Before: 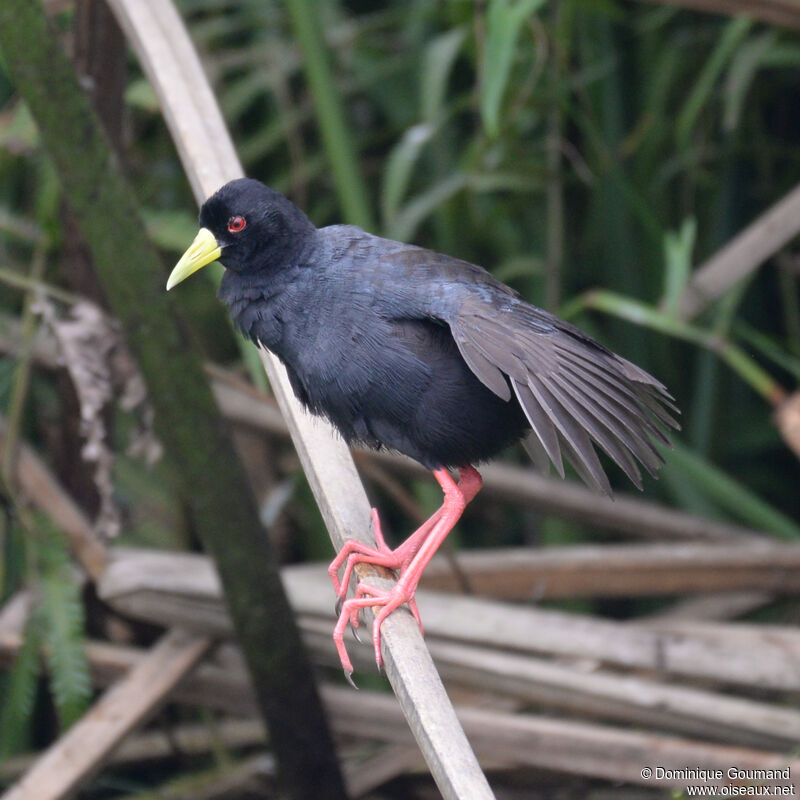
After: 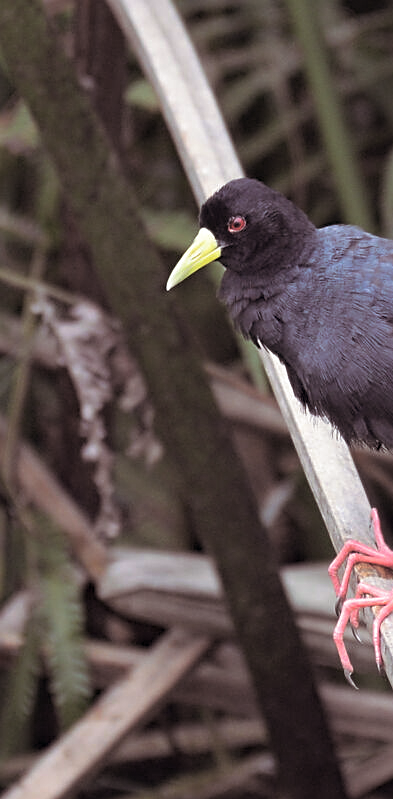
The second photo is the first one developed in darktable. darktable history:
split-toning: shadows › saturation 0.24, highlights › hue 54°, highlights › saturation 0.24
crop and rotate: left 0%, top 0%, right 50.845%
sharpen: on, module defaults
haze removal: compatibility mode true, adaptive false
